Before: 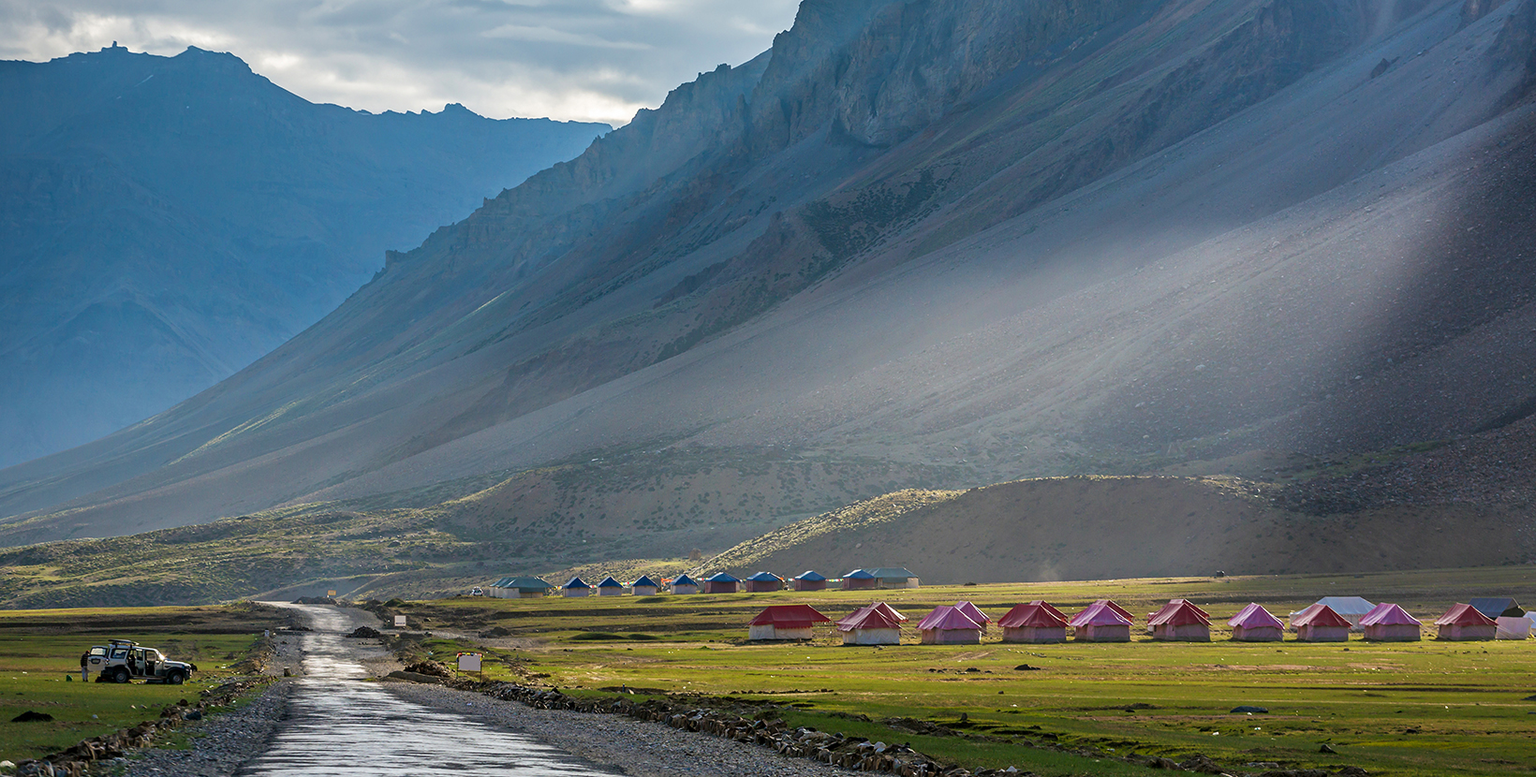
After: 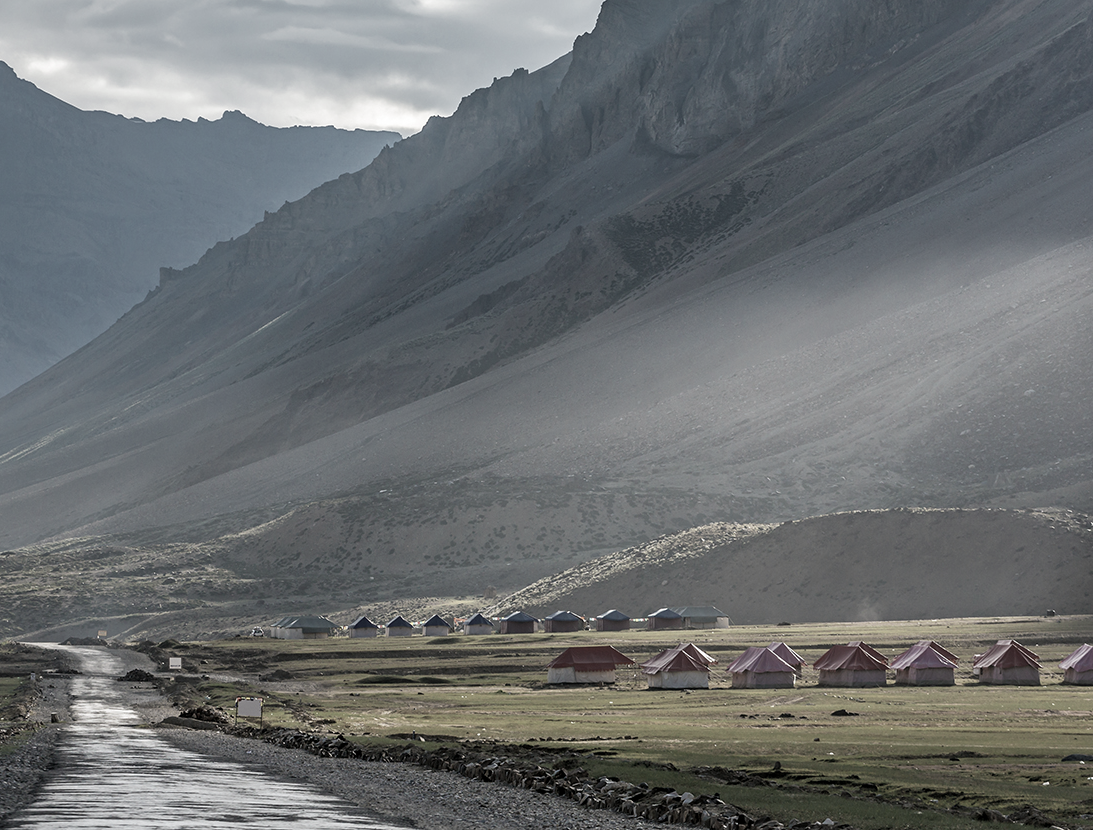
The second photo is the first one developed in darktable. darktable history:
exposure: black level correction 0.001, compensate highlight preservation false
crop: left 15.419%, right 17.914%
white balance: emerald 1
color correction: saturation 0.3
